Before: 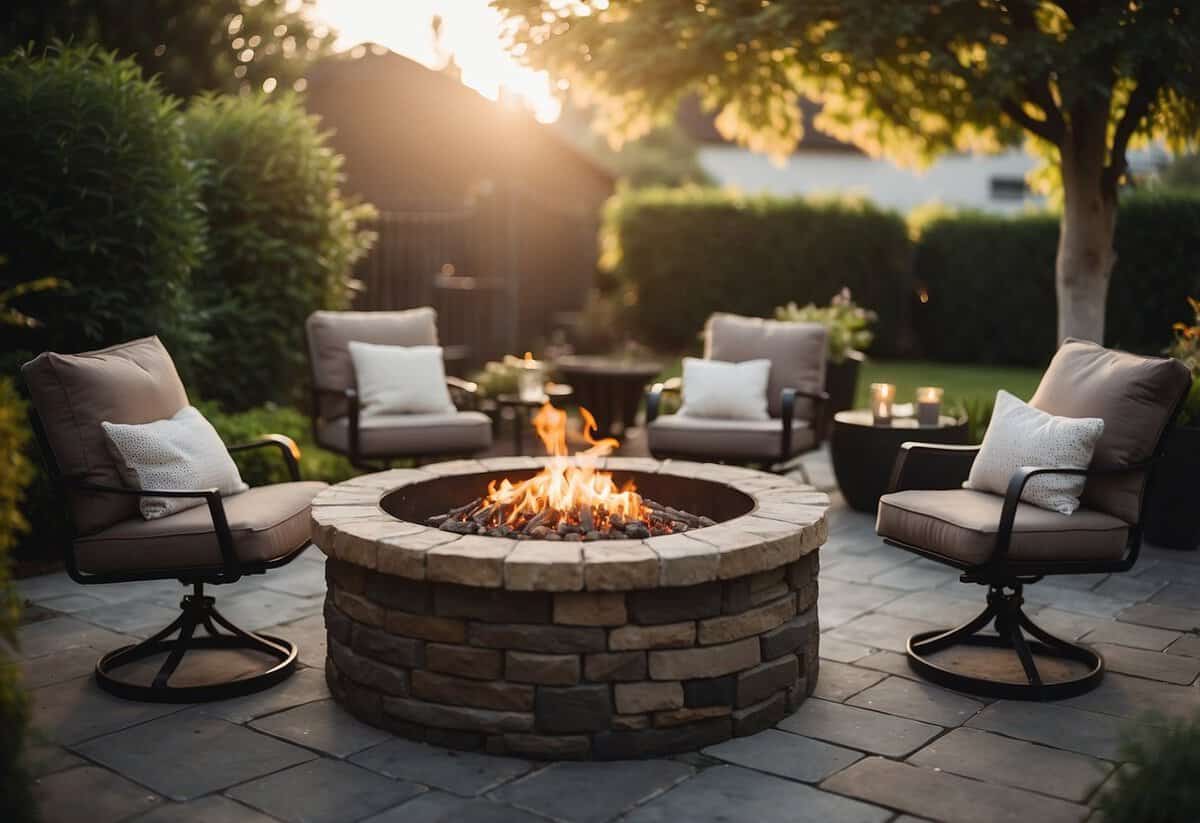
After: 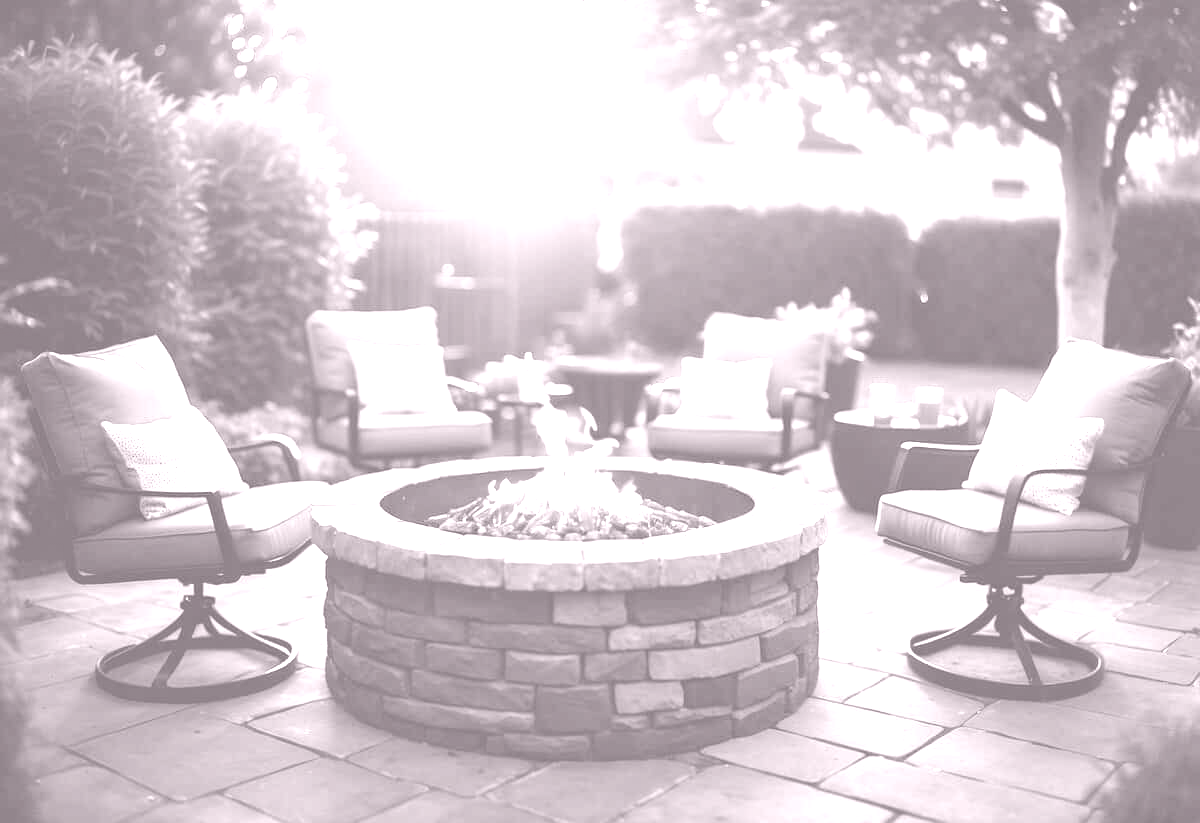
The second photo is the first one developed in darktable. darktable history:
exposure: black level correction 0, exposure 0.7 EV, compensate exposure bias true, compensate highlight preservation false
colorize: hue 25.2°, saturation 83%, source mix 82%, lightness 79%, version 1
